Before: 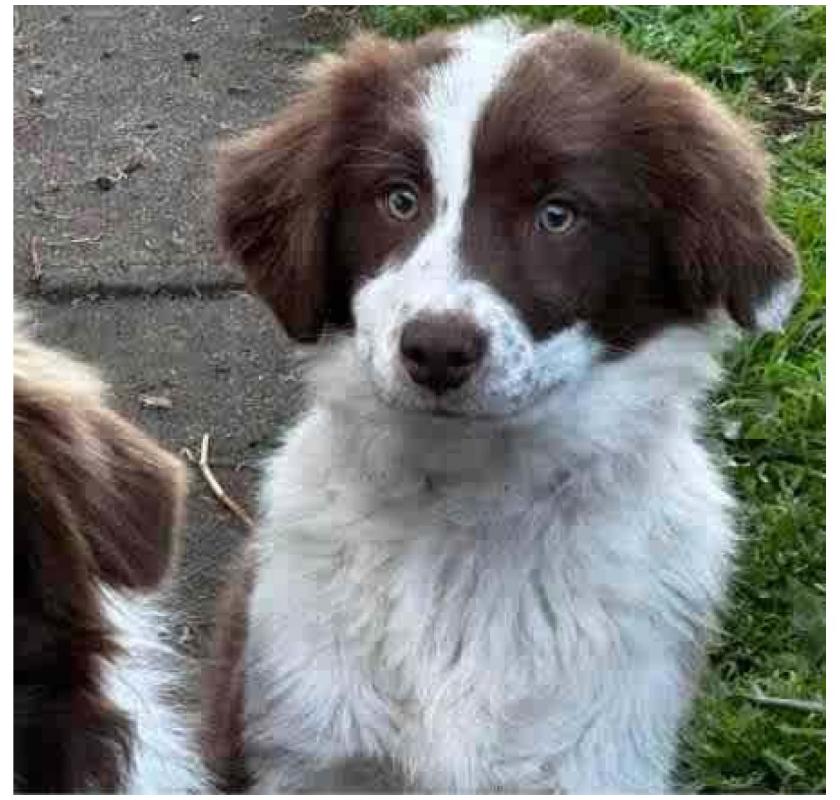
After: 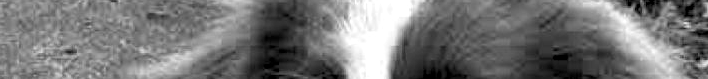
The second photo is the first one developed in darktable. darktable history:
crop and rotate: left 9.644%, top 9.491%, right 6.021%, bottom 80.509%
color balance rgb: perceptual saturation grading › global saturation 20%, perceptual saturation grading › highlights -25%, perceptual saturation grading › shadows 25%
rgb levels: levels [[0.01, 0.419, 0.839], [0, 0.5, 1], [0, 0.5, 1]]
color zones: curves: ch0 [(0.004, 0.588) (0.116, 0.636) (0.259, 0.476) (0.423, 0.464) (0.75, 0.5)]; ch1 [(0, 0) (0.143, 0) (0.286, 0) (0.429, 0) (0.571, 0) (0.714, 0) (0.857, 0)]
